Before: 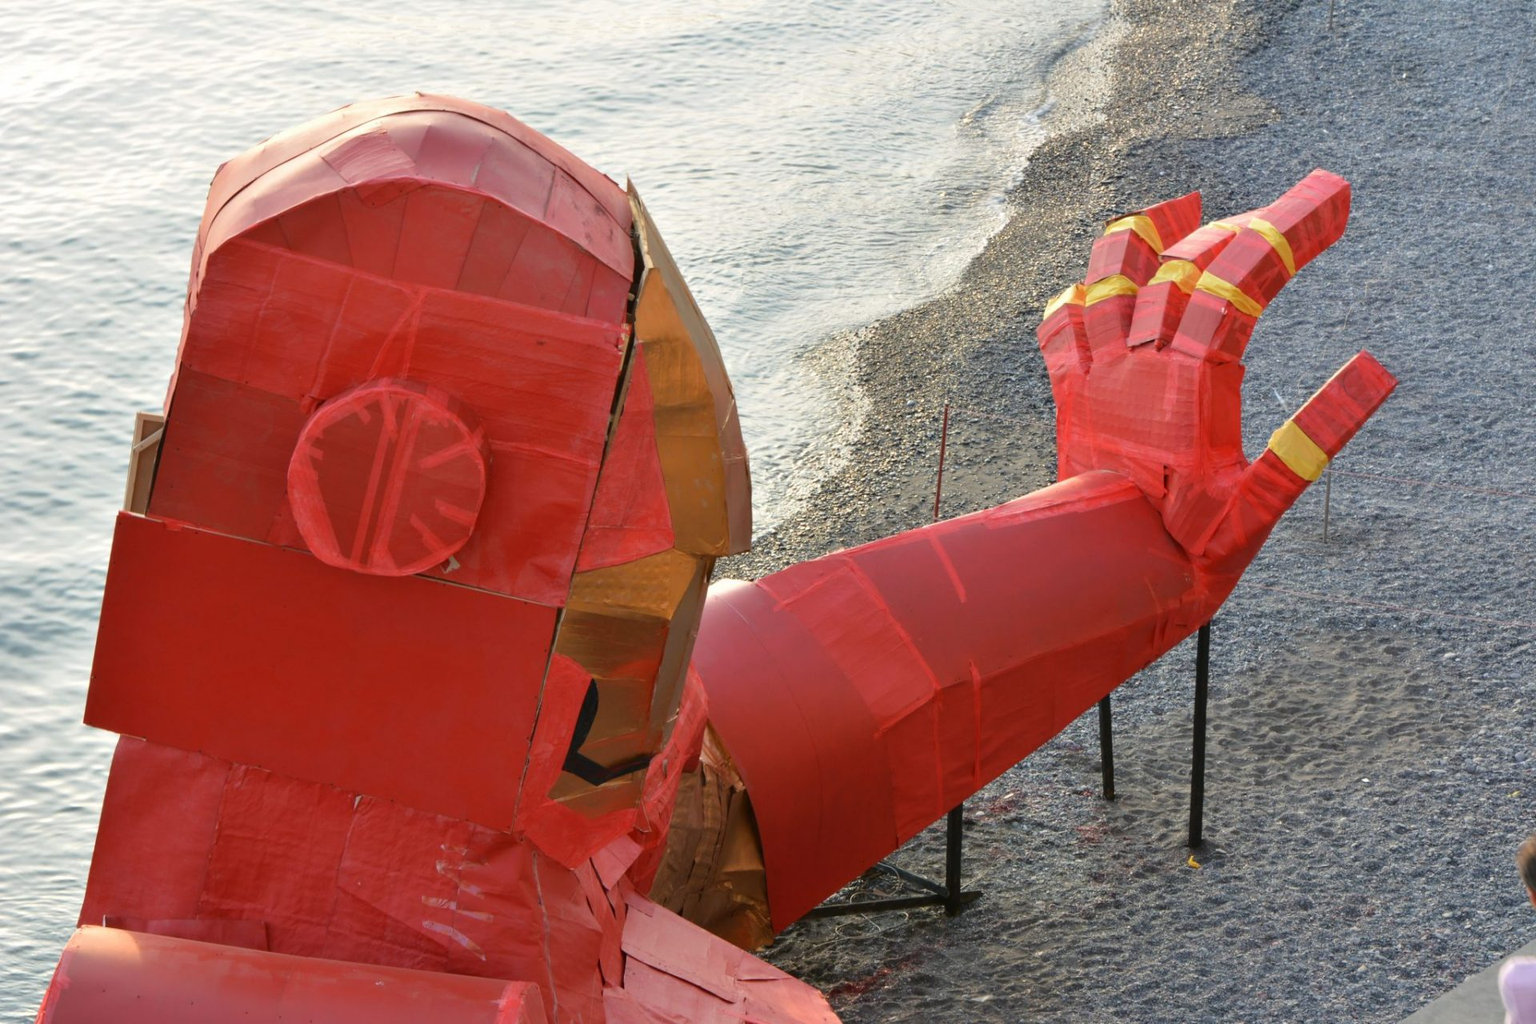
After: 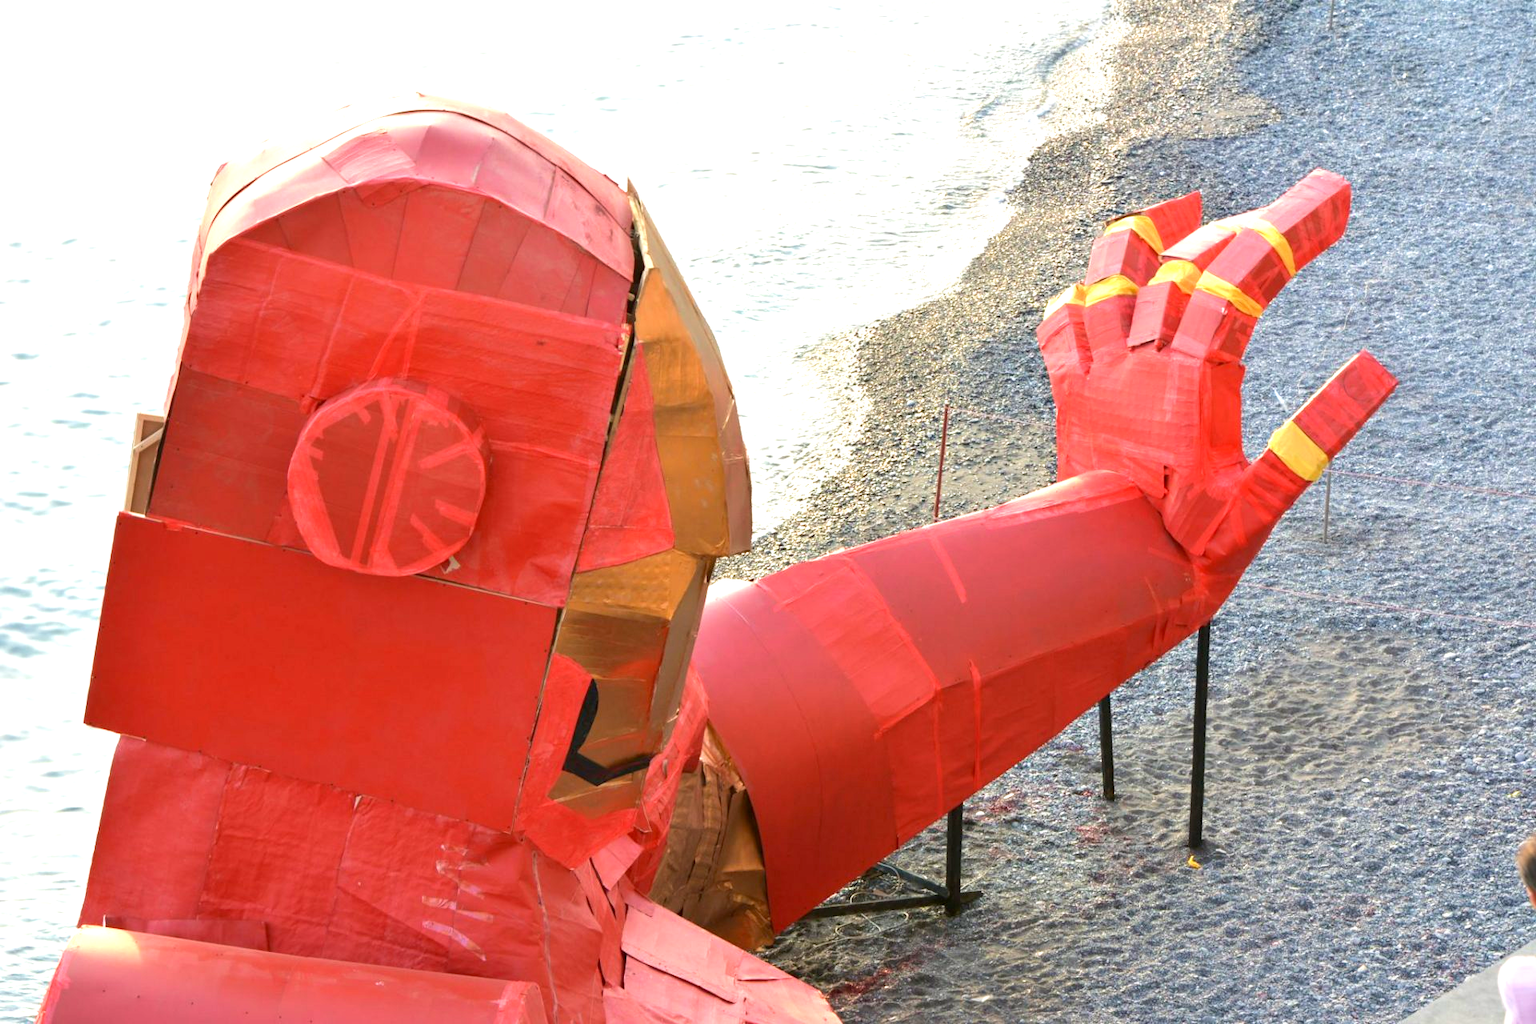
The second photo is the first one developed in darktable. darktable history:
exposure: black level correction 0.002, exposure 1 EV, compensate highlight preservation false
velvia: on, module defaults
